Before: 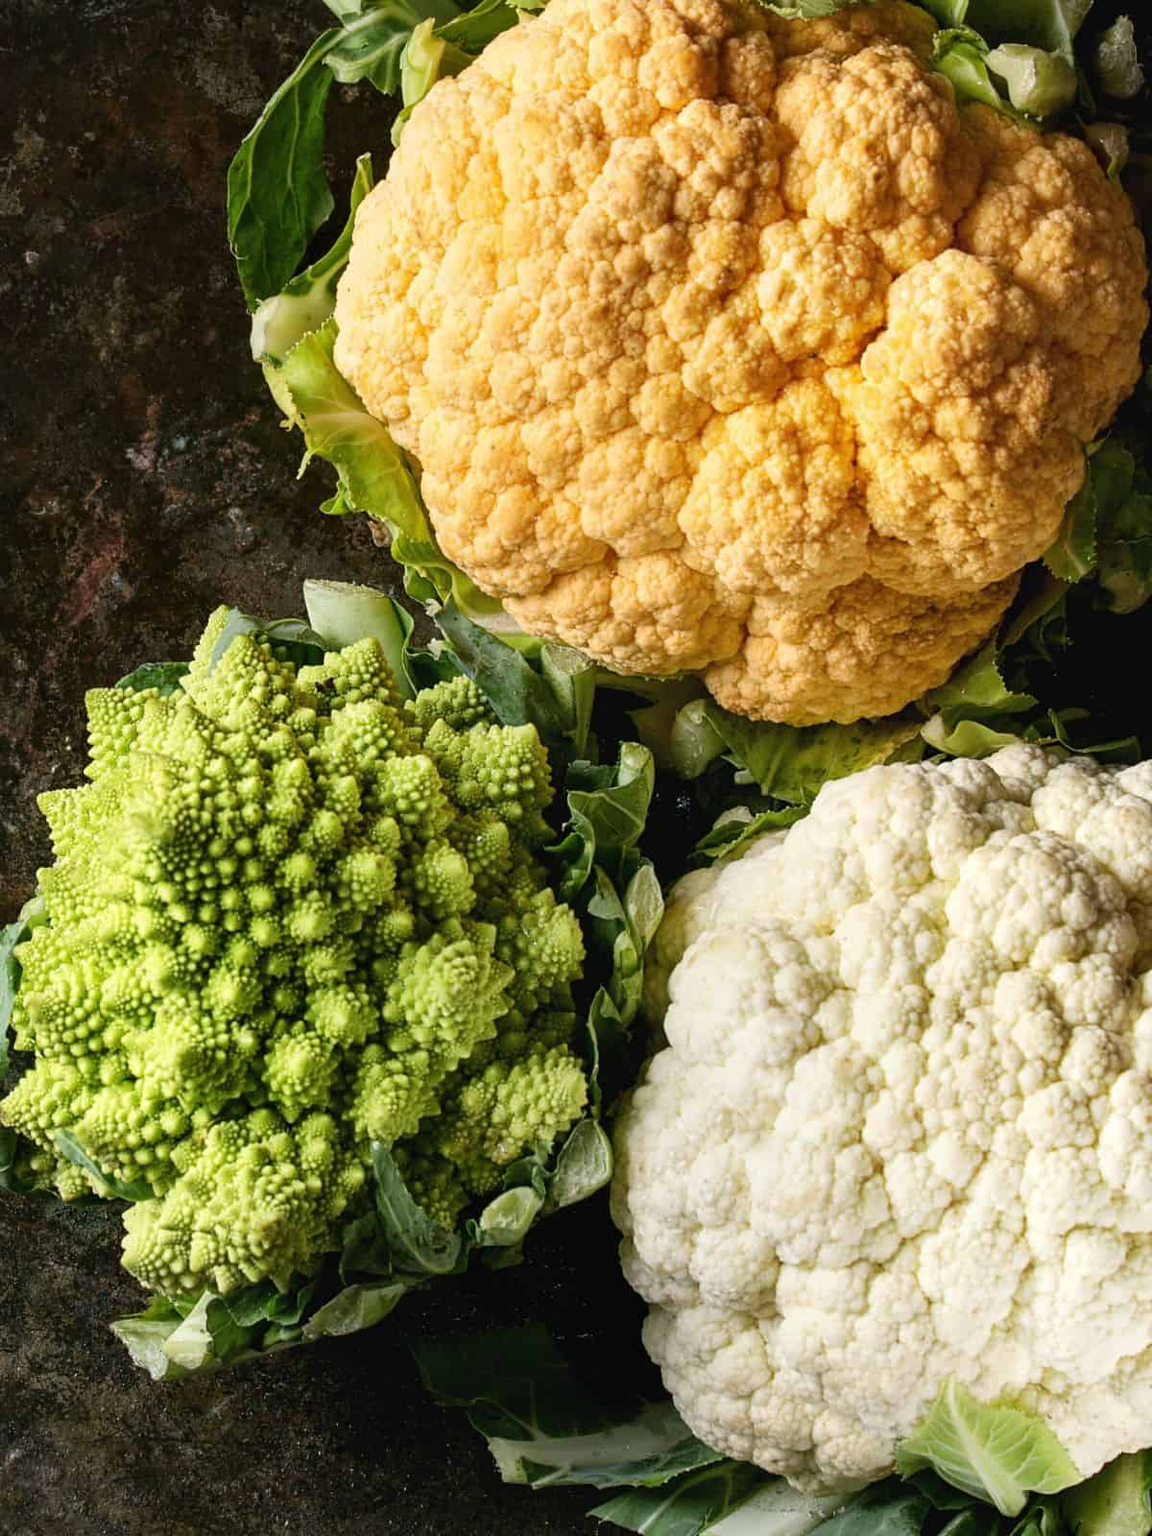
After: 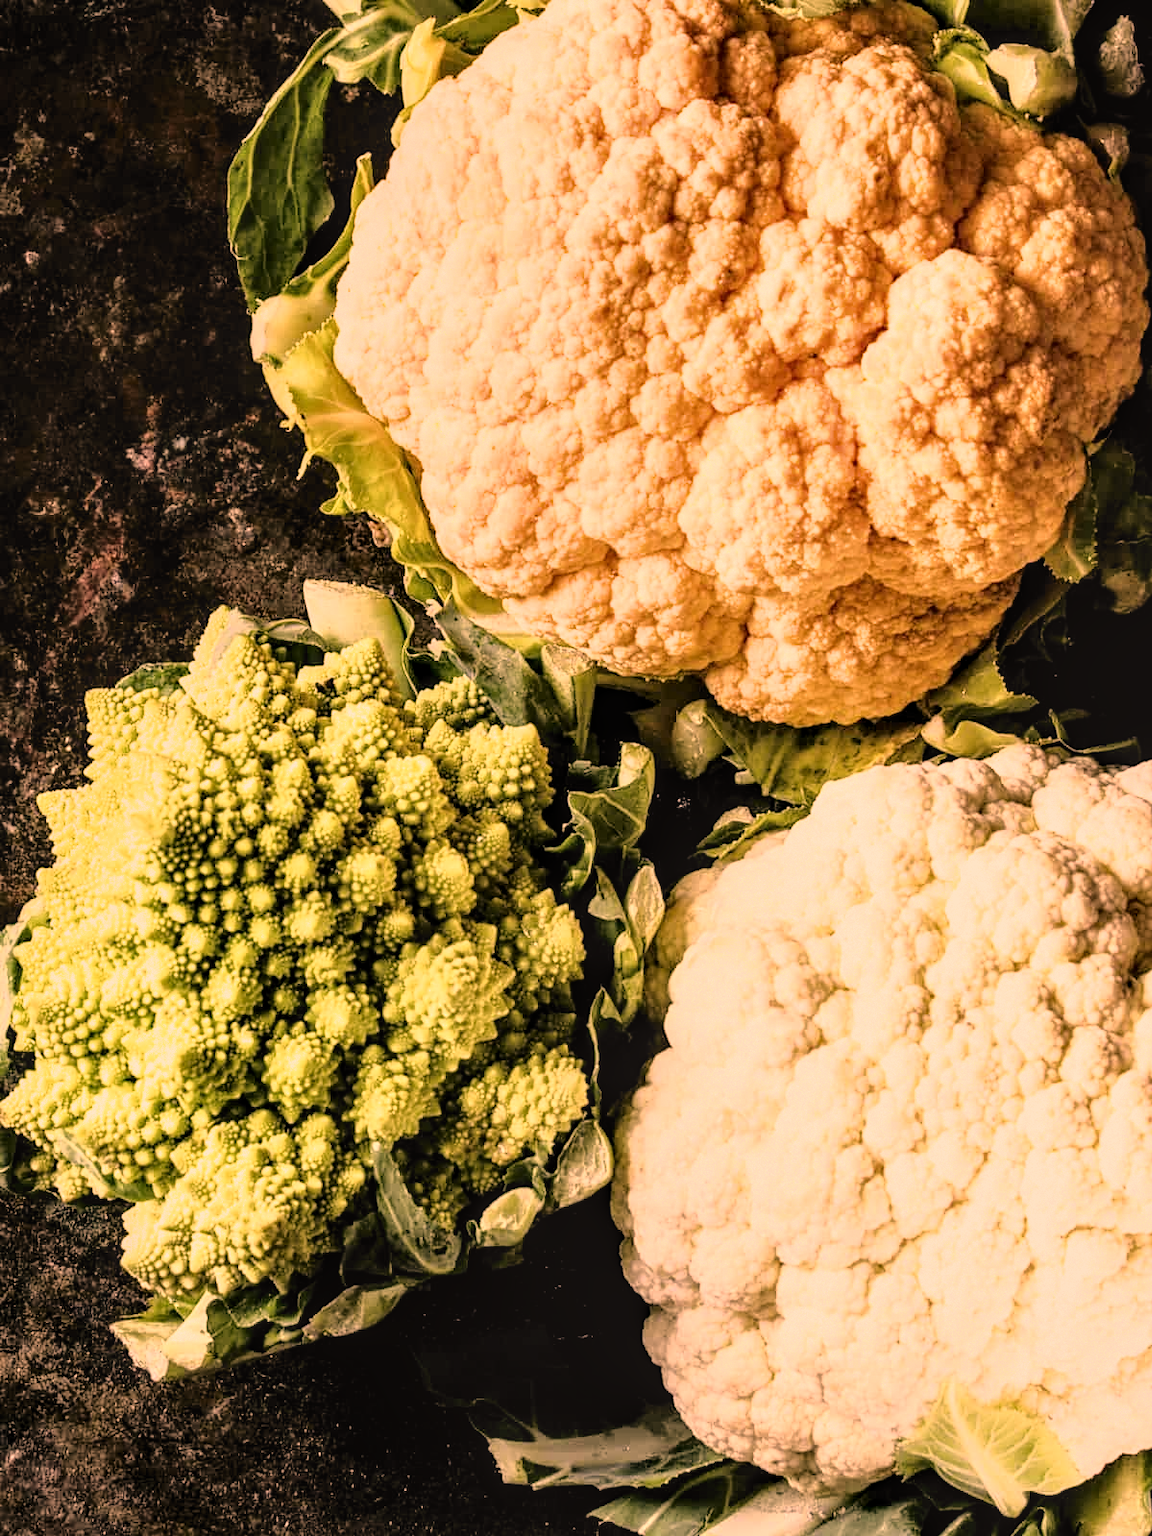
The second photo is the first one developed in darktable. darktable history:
tone curve: curves: ch0 [(0, 0) (0.224, 0.12) (0.375, 0.296) (0.528, 0.472) (0.681, 0.634) (0.8, 0.766) (0.873, 0.877) (1, 1)], color space Lab, independent channels, preserve colors none
exposure: black level correction 0, exposure 1.2 EV, compensate exposure bias true, compensate highlight preservation false
filmic rgb: black relative exposure -5.12 EV, white relative exposure 3.97 EV, hardness 2.9, contrast 1.095, highlights saturation mix -18.85%, color science v6 (2022), iterations of high-quality reconstruction 0, enable highlight reconstruction true
crop: bottom 0.054%
color correction: highlights a* 39.79, highlights b* 39.96, saturation 0.689
local contrast: on, module defaults
